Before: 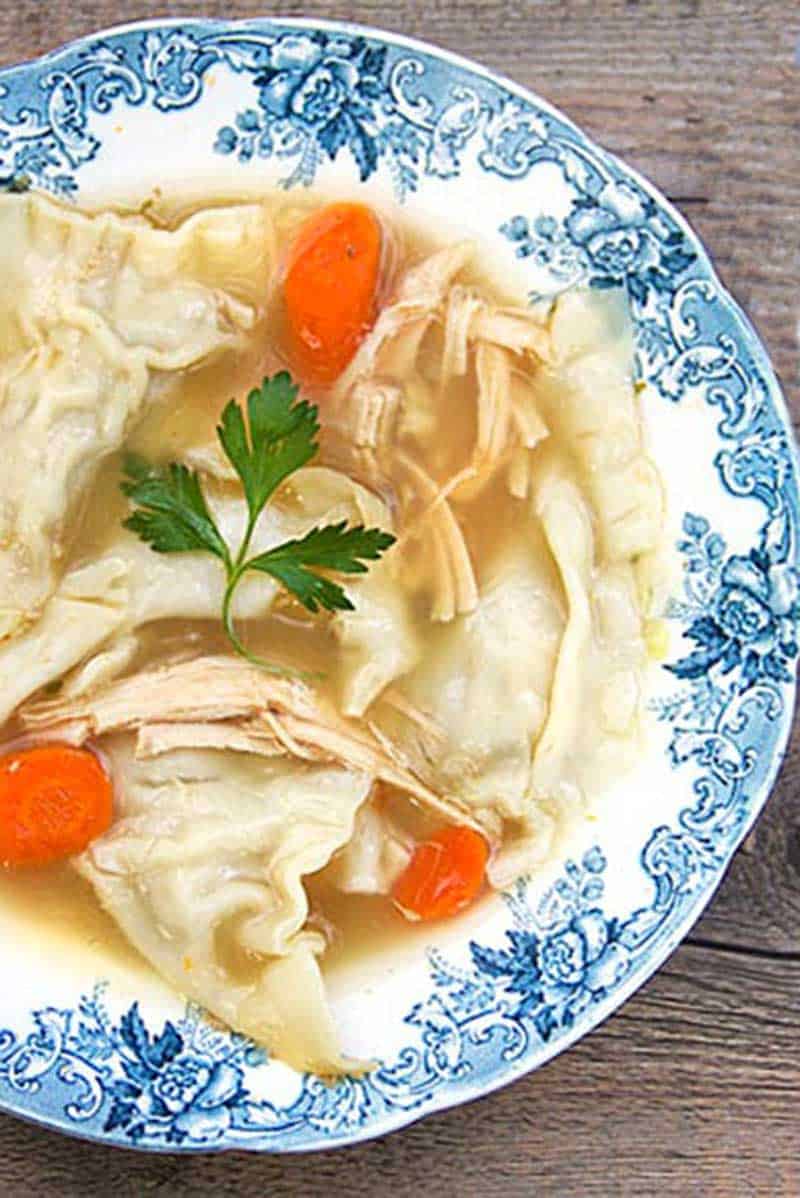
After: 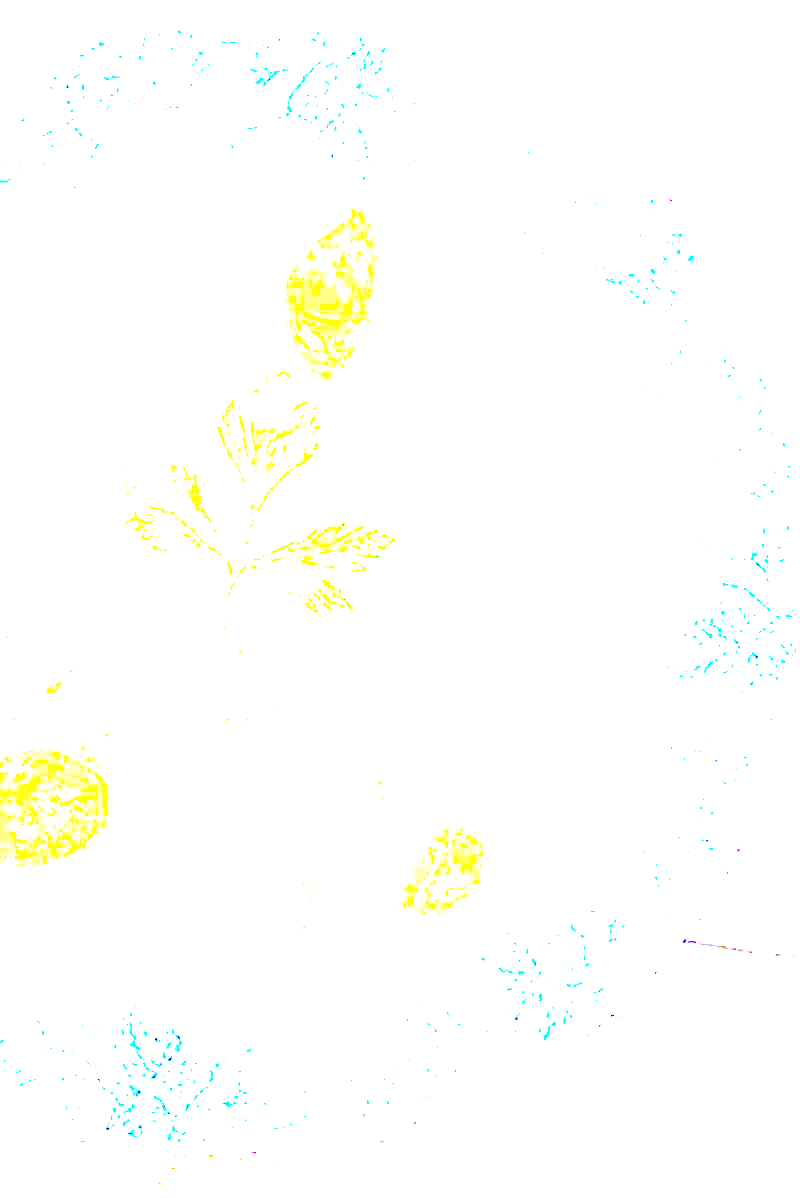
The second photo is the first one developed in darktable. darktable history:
white balance: emerald 1
local contrast: mode bilateral grid, contrast 20, coarseness 50, detail 141%, midtone range 0.2
grain: coarseness 0.09 ISO
exposure: exposure 8 EV, compensate highlight preservation false
